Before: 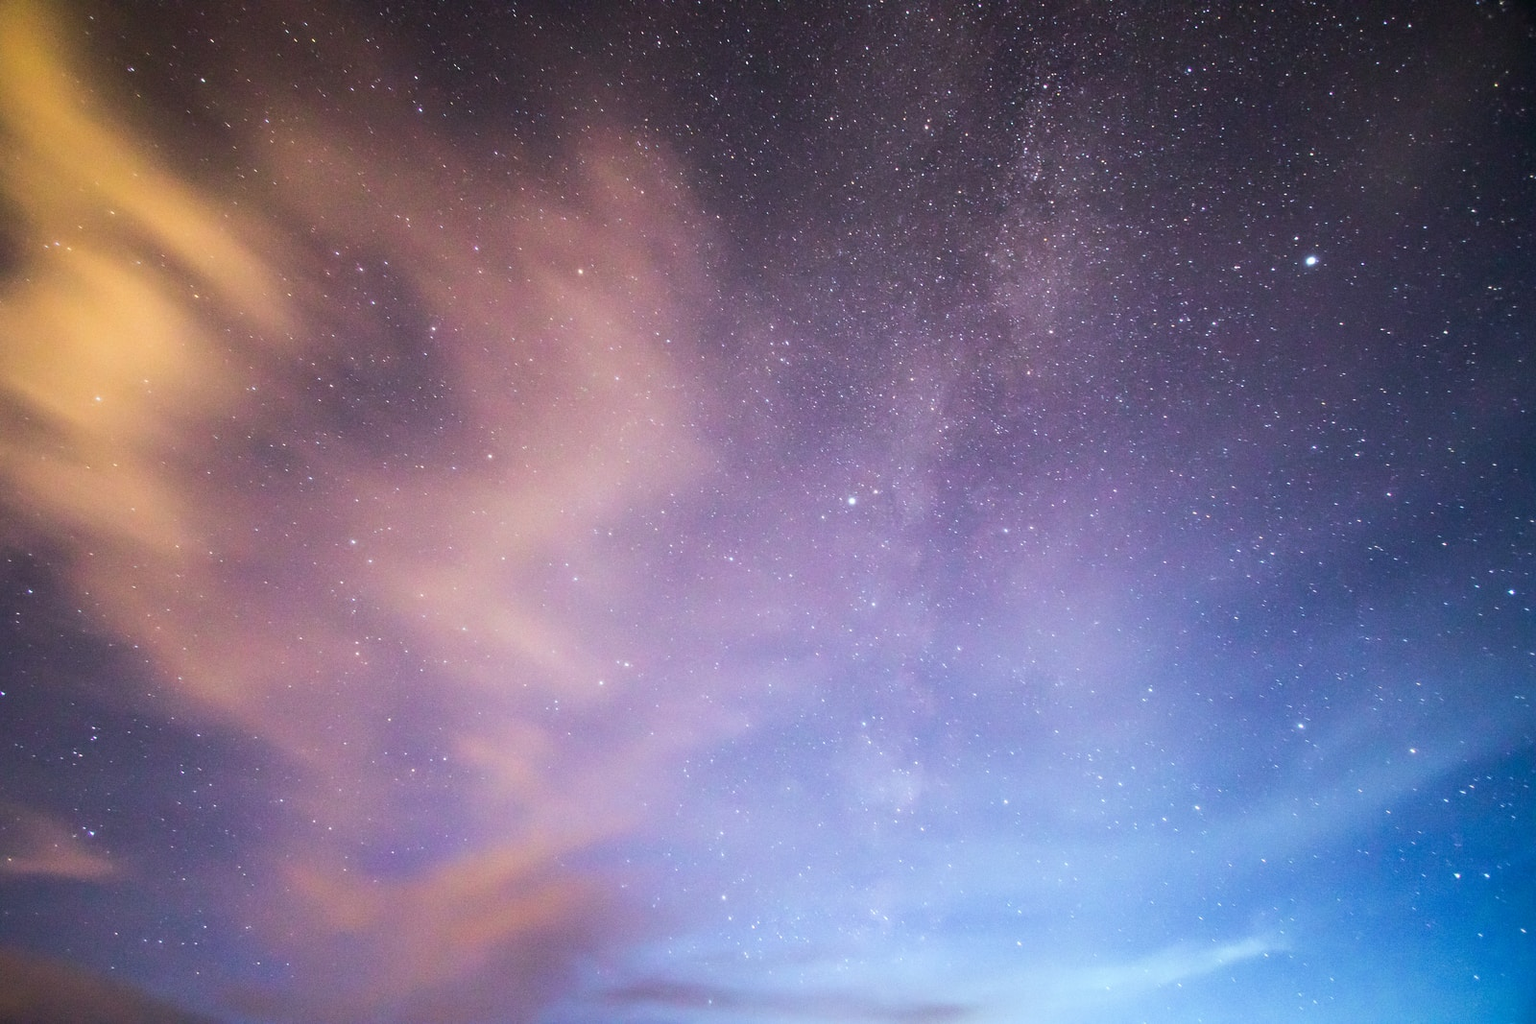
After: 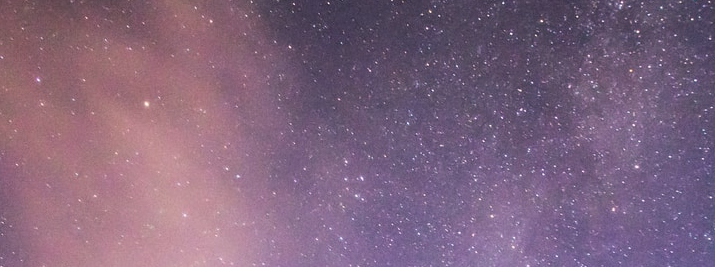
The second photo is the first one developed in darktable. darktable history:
color balance rgb: shadows lift › chroma 1.41%, shadows lift › hue 260°, power › chroma 0.5%, power › hue 260°, highlights gain › chroma 1%, highlights gain › hue 27°, saturation formula JzAzBz (2021)
crop: left 28.64%, top 16.832%, right 26.637%, bottom 58.055%
